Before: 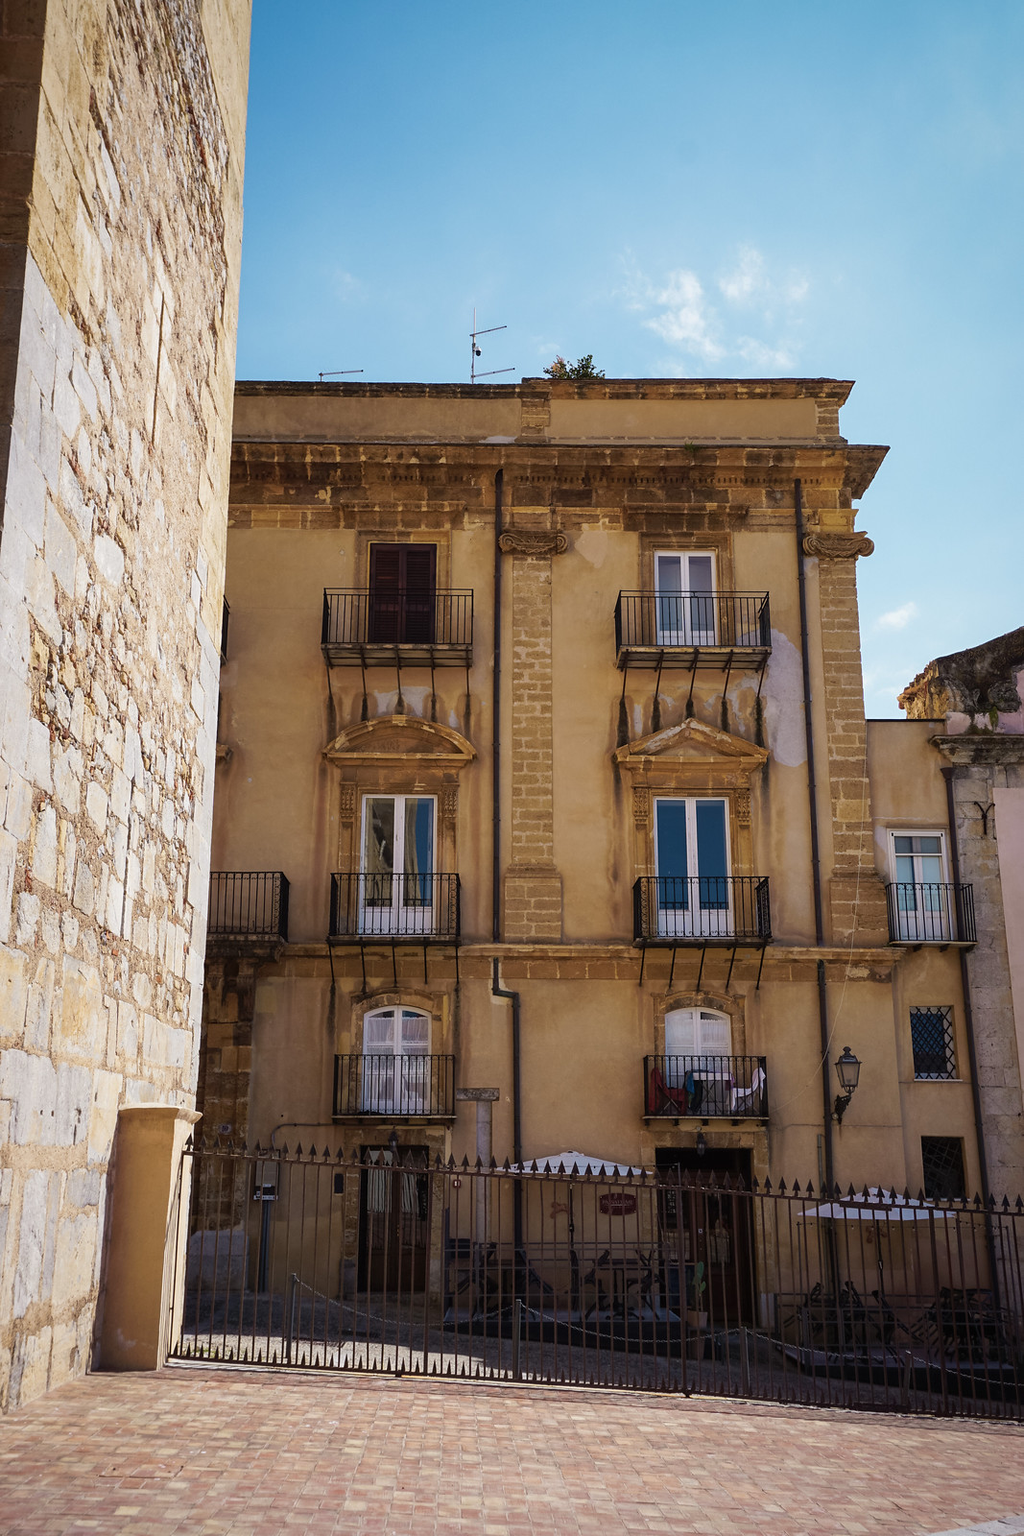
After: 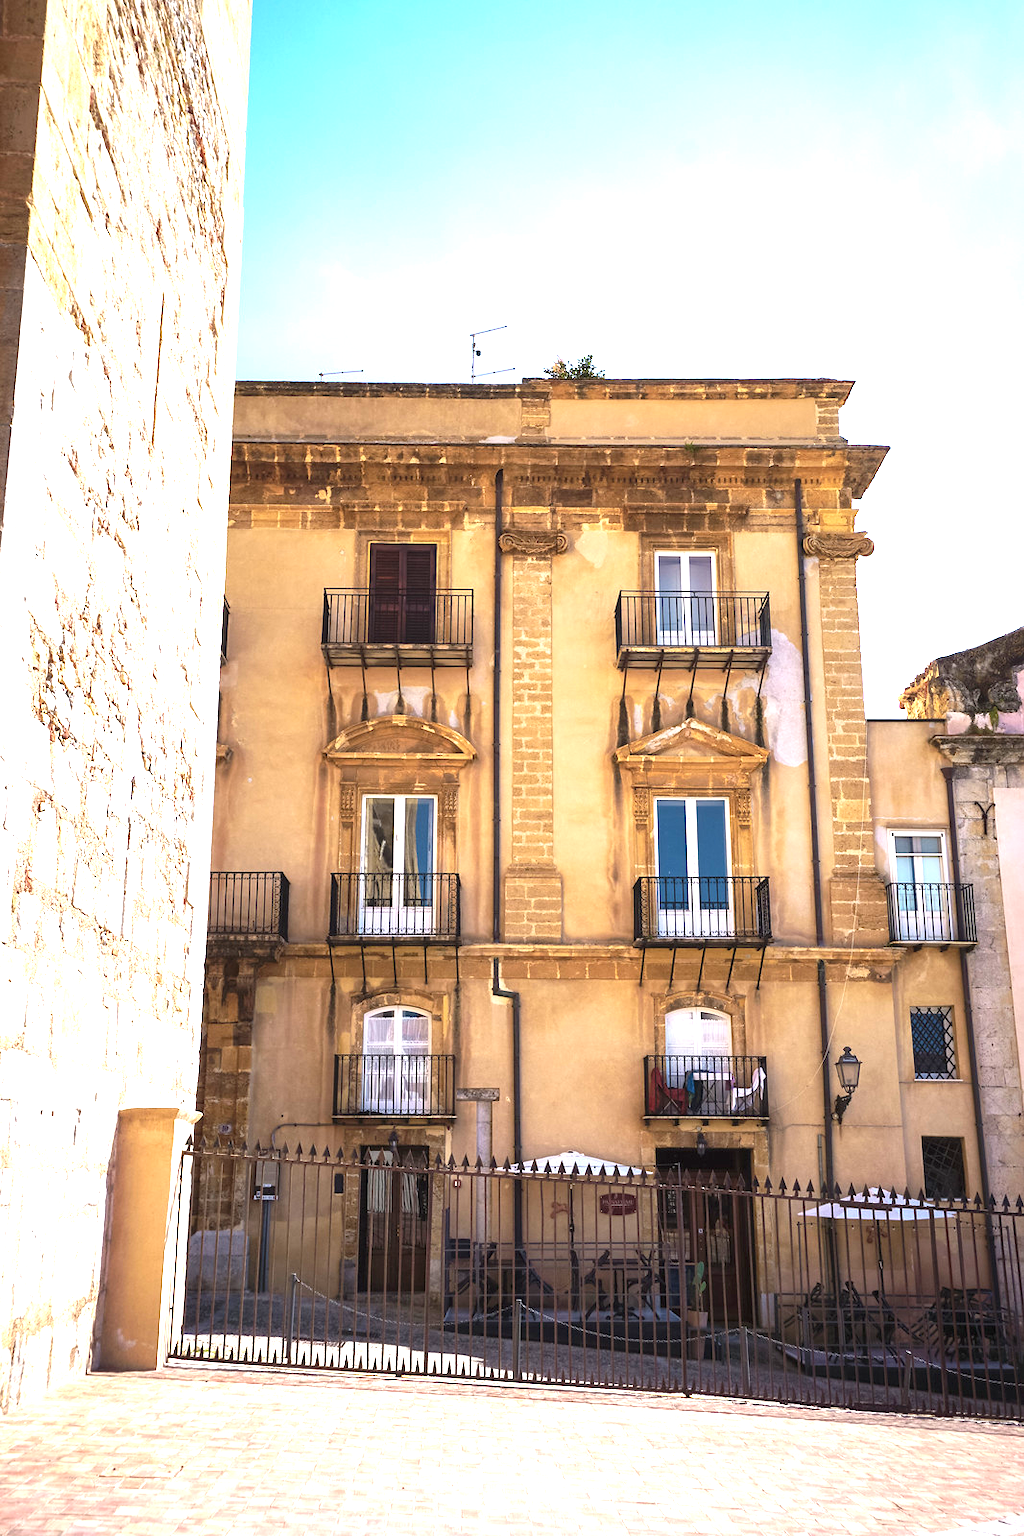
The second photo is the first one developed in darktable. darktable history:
tone equalizer: on, module defaults
exposure: black level correction 0, exposure 1.752 EV, compensate highlight preservation false
